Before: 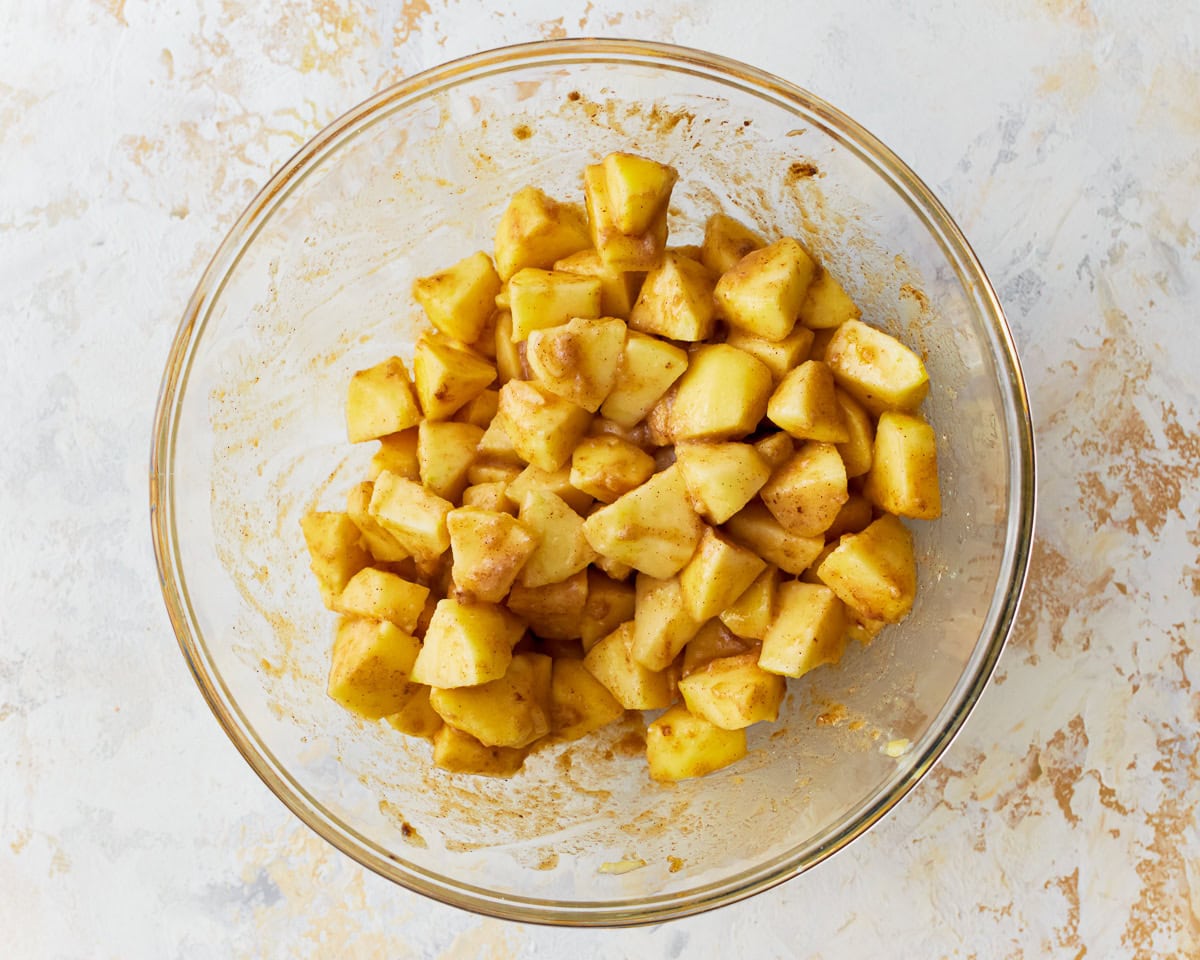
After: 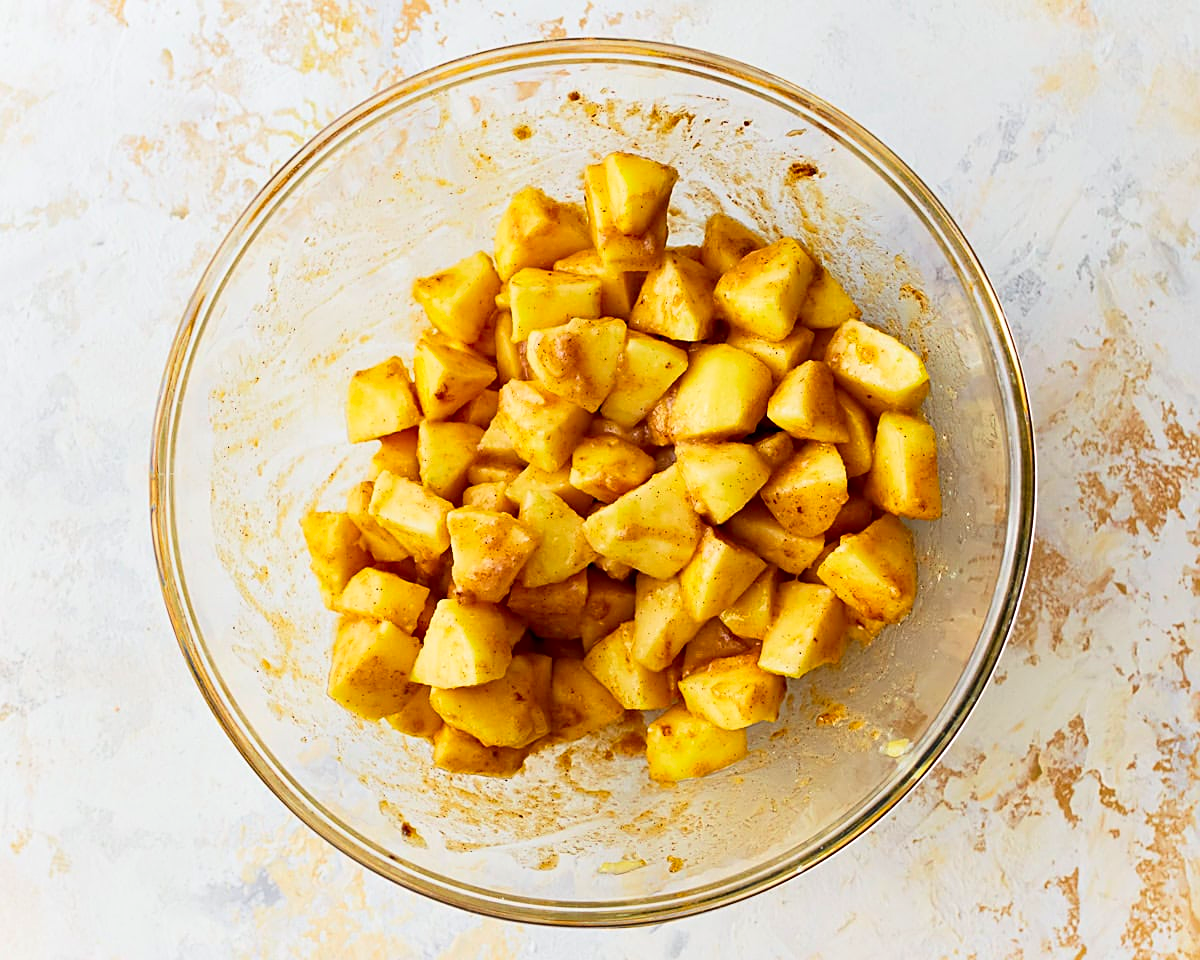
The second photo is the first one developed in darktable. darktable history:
sharpen: on, module defaults
white balance: emerald 1
contrast brightness saturation: contrast 0.16, saturation 0.32
color balance: on, module defaults
